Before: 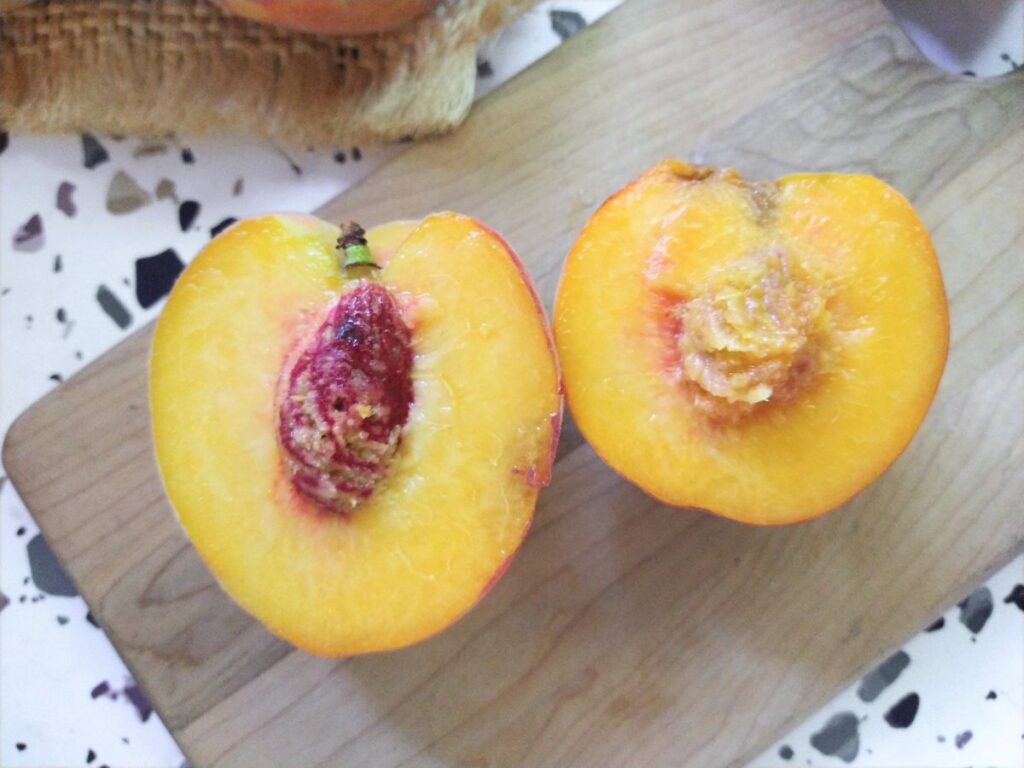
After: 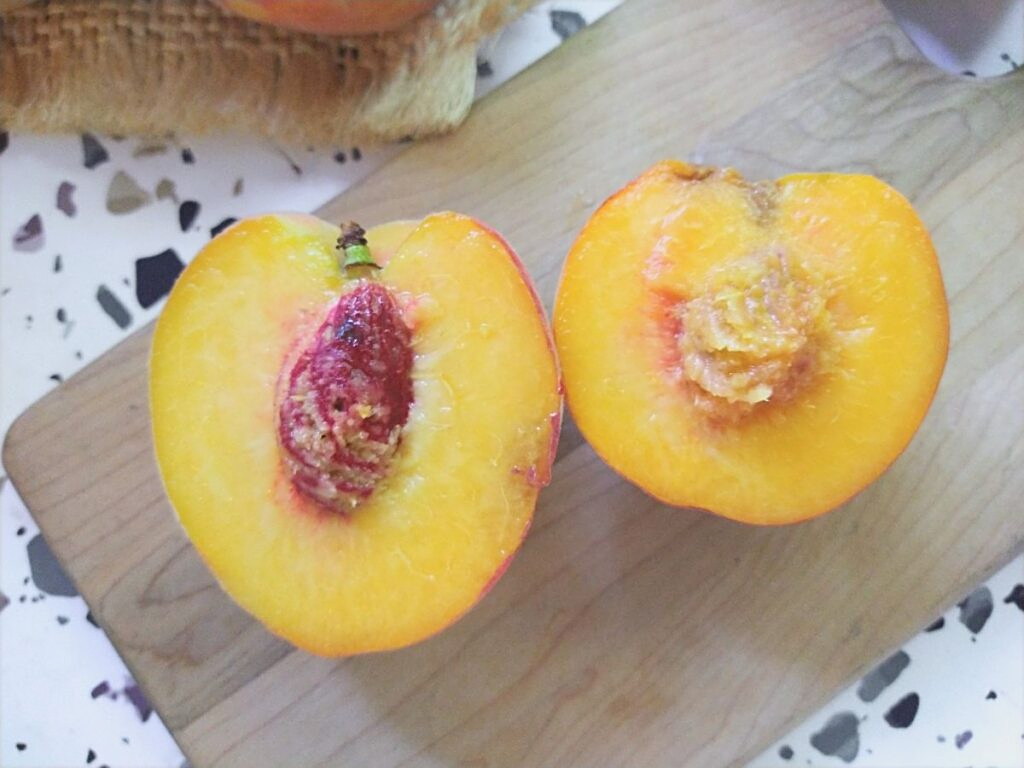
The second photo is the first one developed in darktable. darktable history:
local contrast: highlights 68%, shadows 68%, detail 82%, midtone range 0.325
sharpen: on, module defaults
